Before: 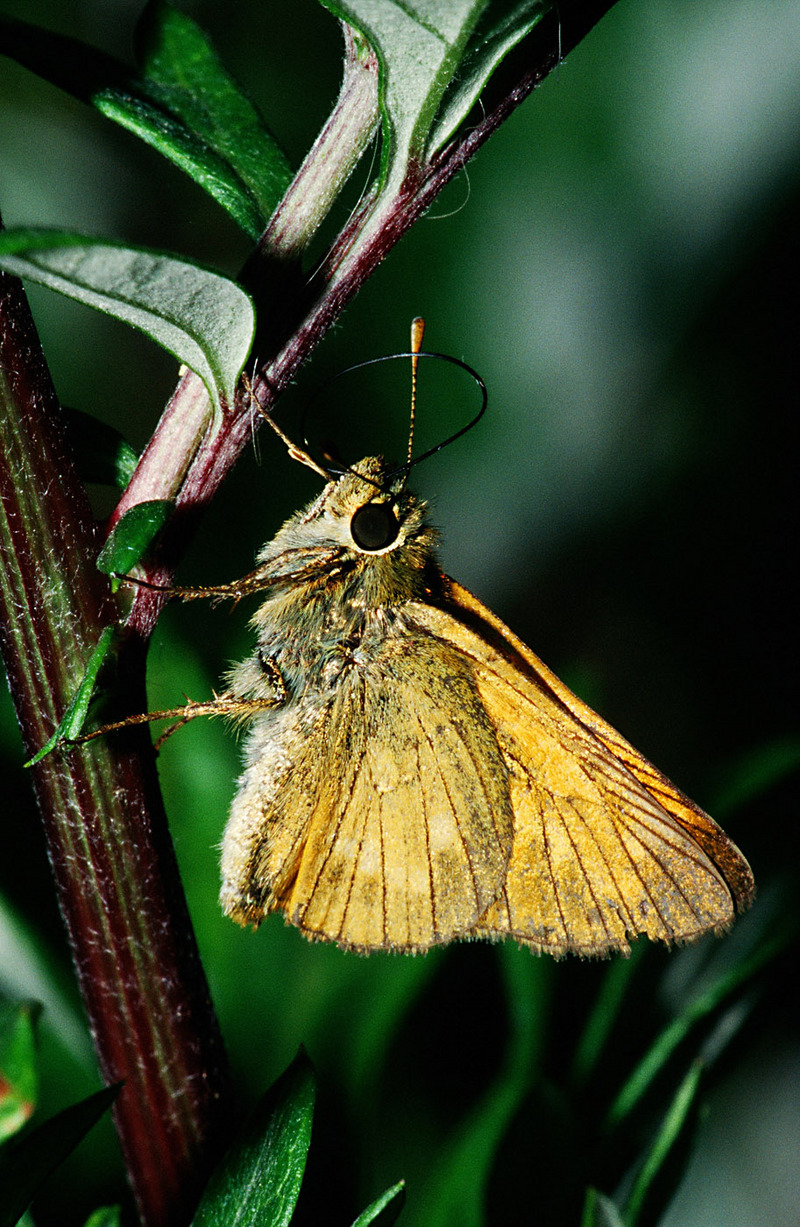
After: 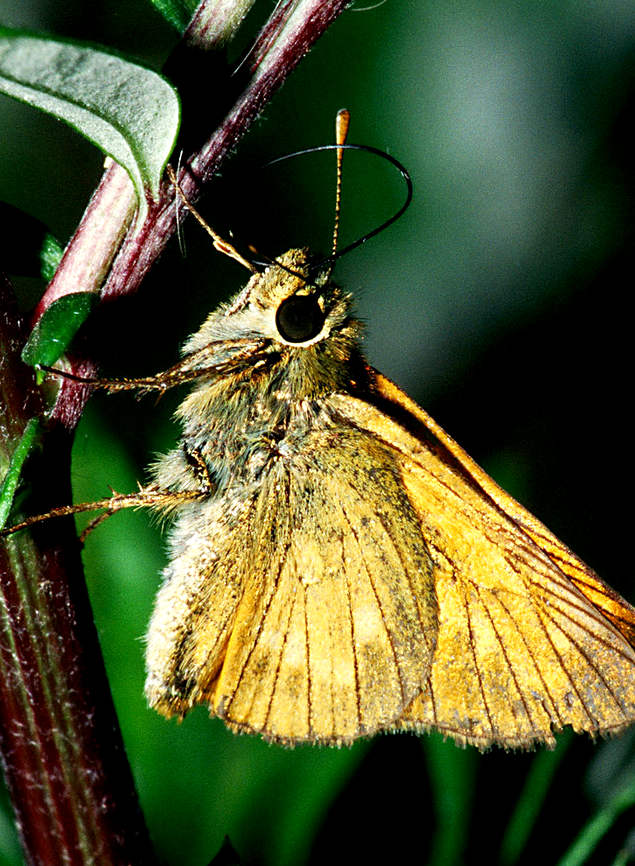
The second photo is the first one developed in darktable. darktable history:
crop: left 9.403%, top 17.023%, right 11.134%, bottom 12.377%
exposure: black level correction 0.003, exposure 0.382 EV, compensate exposure bias true, compensate highlight preservation false
